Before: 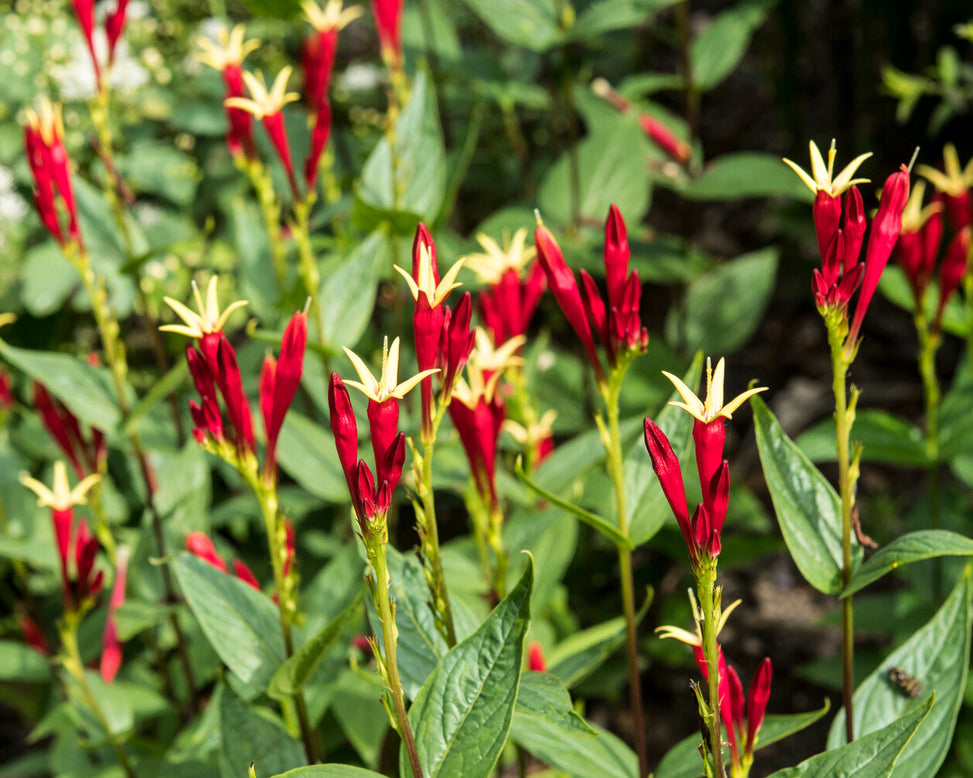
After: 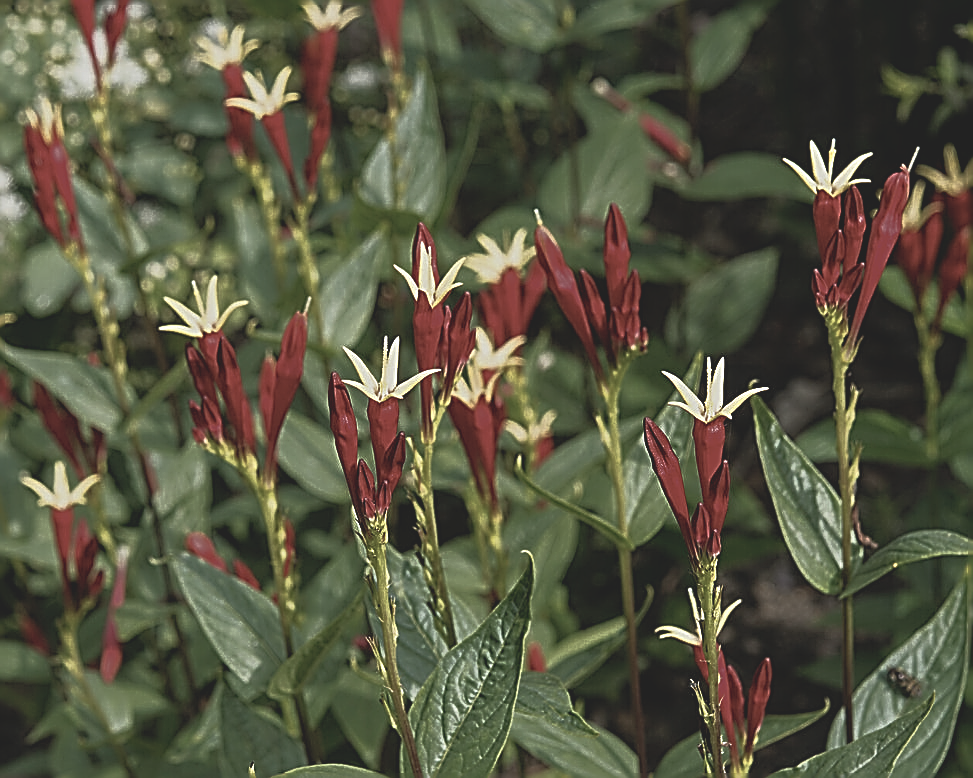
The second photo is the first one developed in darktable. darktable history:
contrast brightness saturation: contrast -0.26, saturation -0.43
sharpen: amount 2
base curve: curves: ch0 [(0, 0) (0.564, 0.291) (0.802, 0.731) (1, 1)]
